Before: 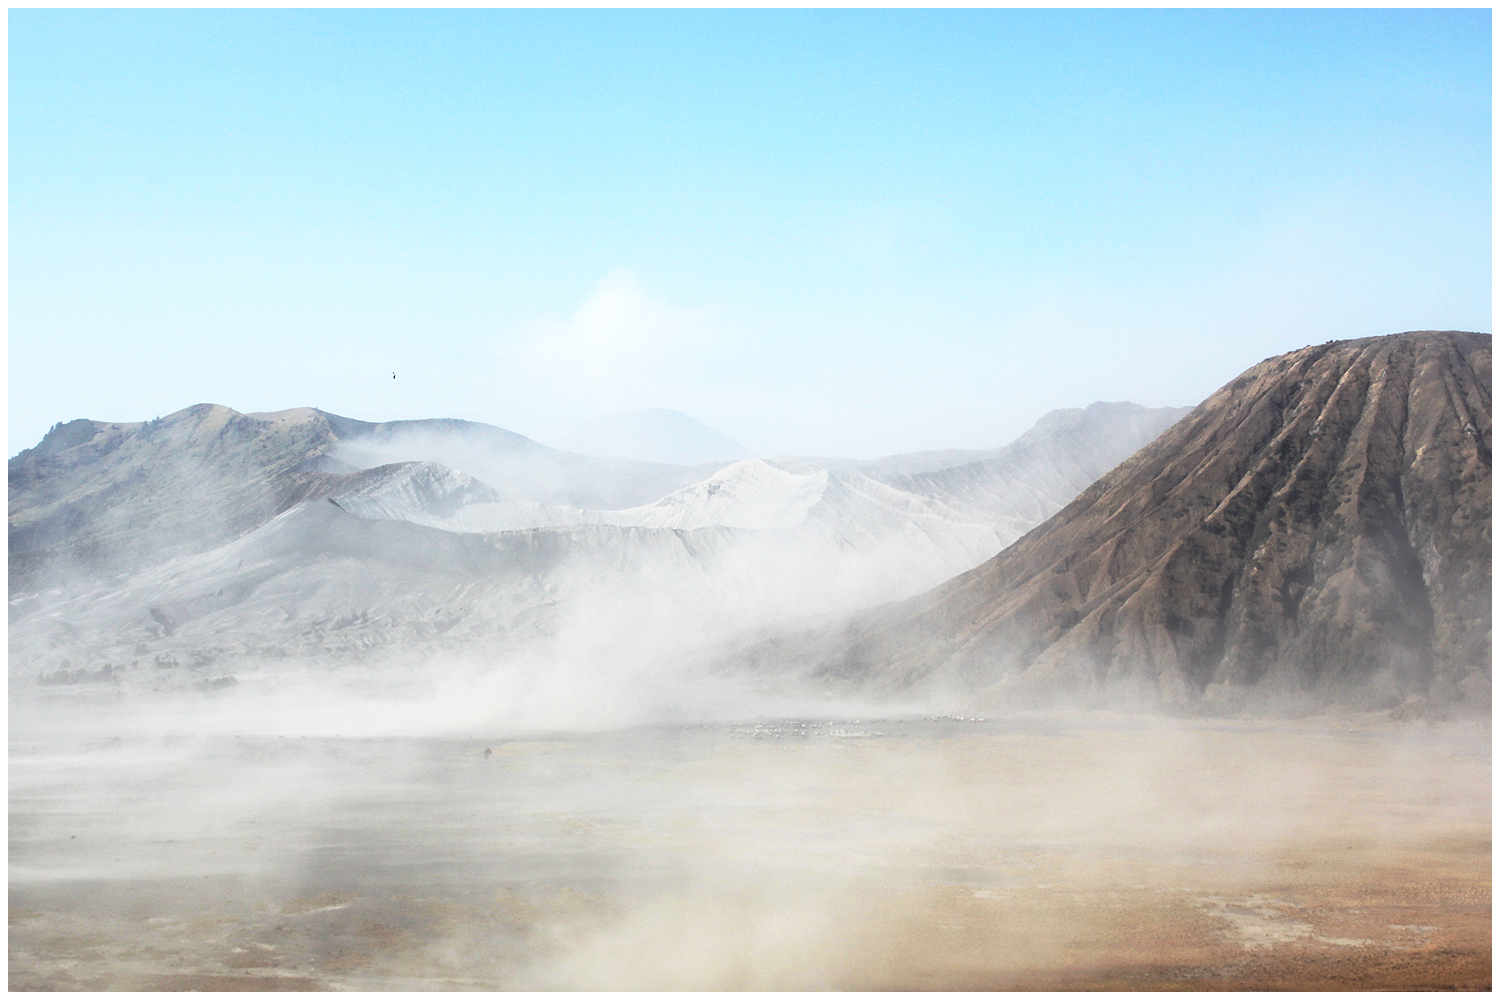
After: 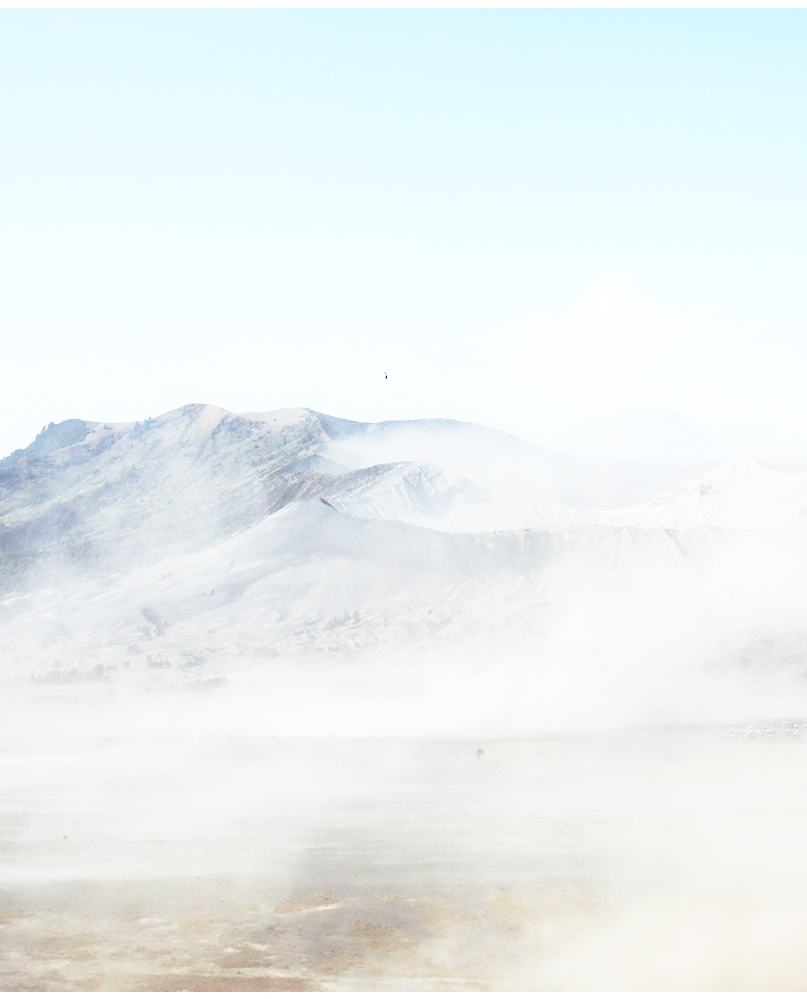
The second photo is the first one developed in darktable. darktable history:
crop: left 0.587%, right 45.588%, bottom 0.086%
base curve: curves: ch0 [(0, 0) (0.028, 0.03) (0.121, 0.232) (0.46, 0.748) (0.859, 0.968) (1, 1)], preserve colors none
